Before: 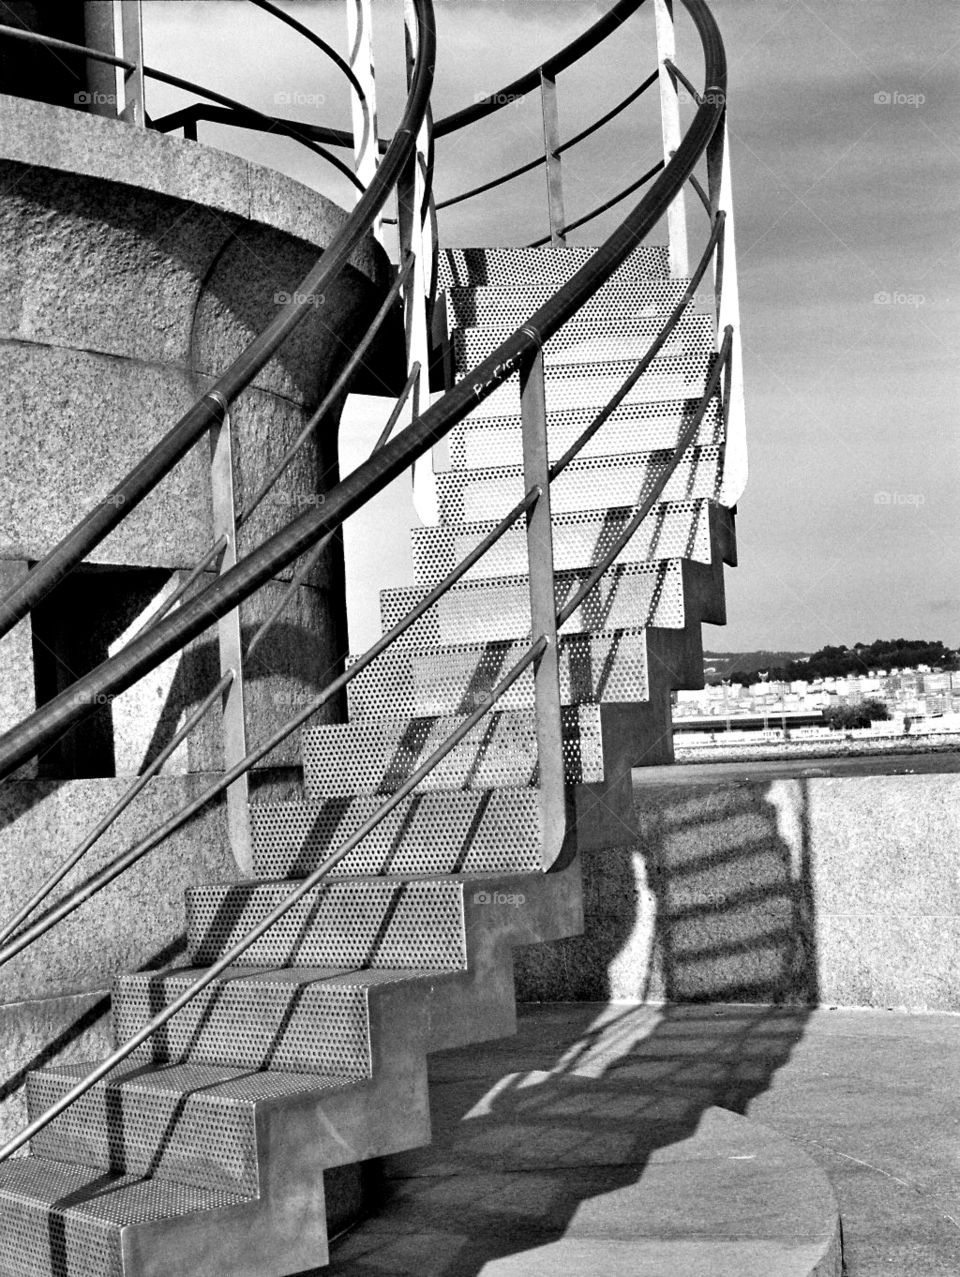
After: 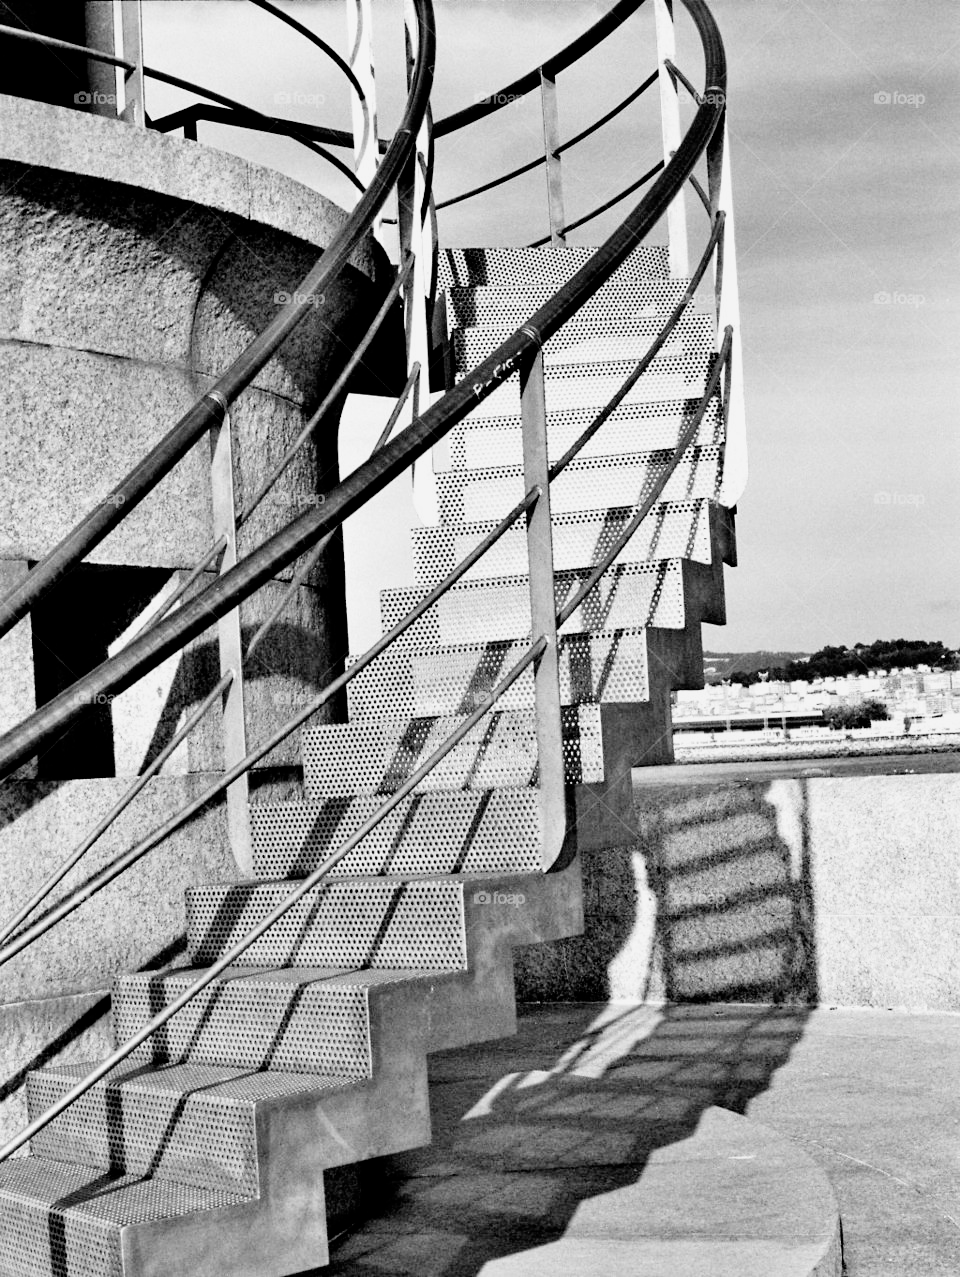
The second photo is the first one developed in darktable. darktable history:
filmic rgb: black relative exposure -5.11 EV, white relative exposure 3.96 EV, threshold 3.03 EV, hardness 2.9, contrast 1.099, iterations of high-quality reconstruction 0, enable highlight reconstruction true
exposure: black level correction 0, exposure 0.698 EV, compensate highlight preservation false
